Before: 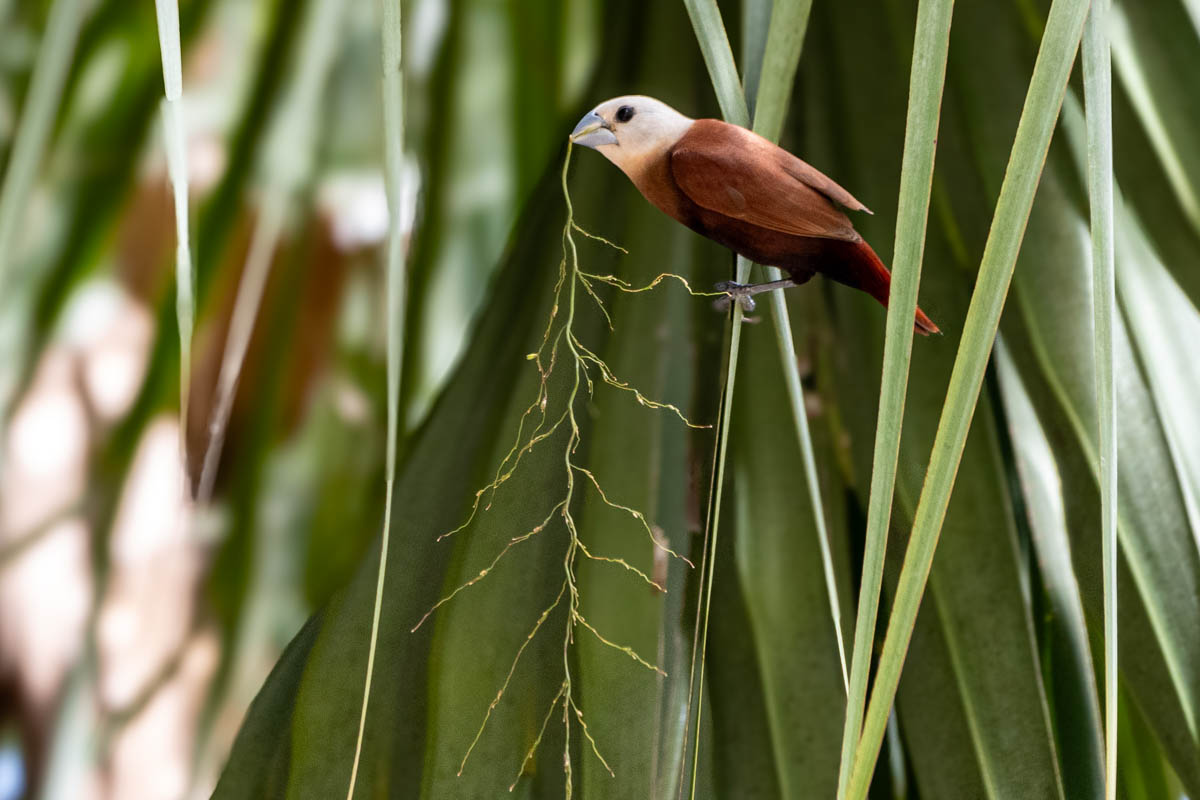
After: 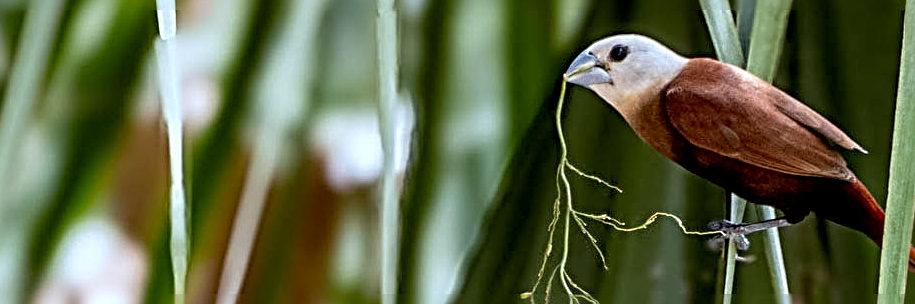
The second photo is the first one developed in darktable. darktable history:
tone equalizer: on, module defaults
exposure: black level correction 0.005, exposure 0.001 EV, compensate highlight preservation false
local contrast: on, module defaults
sharpen: radius 3.69, amount 0.928
white balance: red 0.924, blue 1.095
crop: left 0.579%, top 7.627%, right 23.167%, bottom 54.275%
